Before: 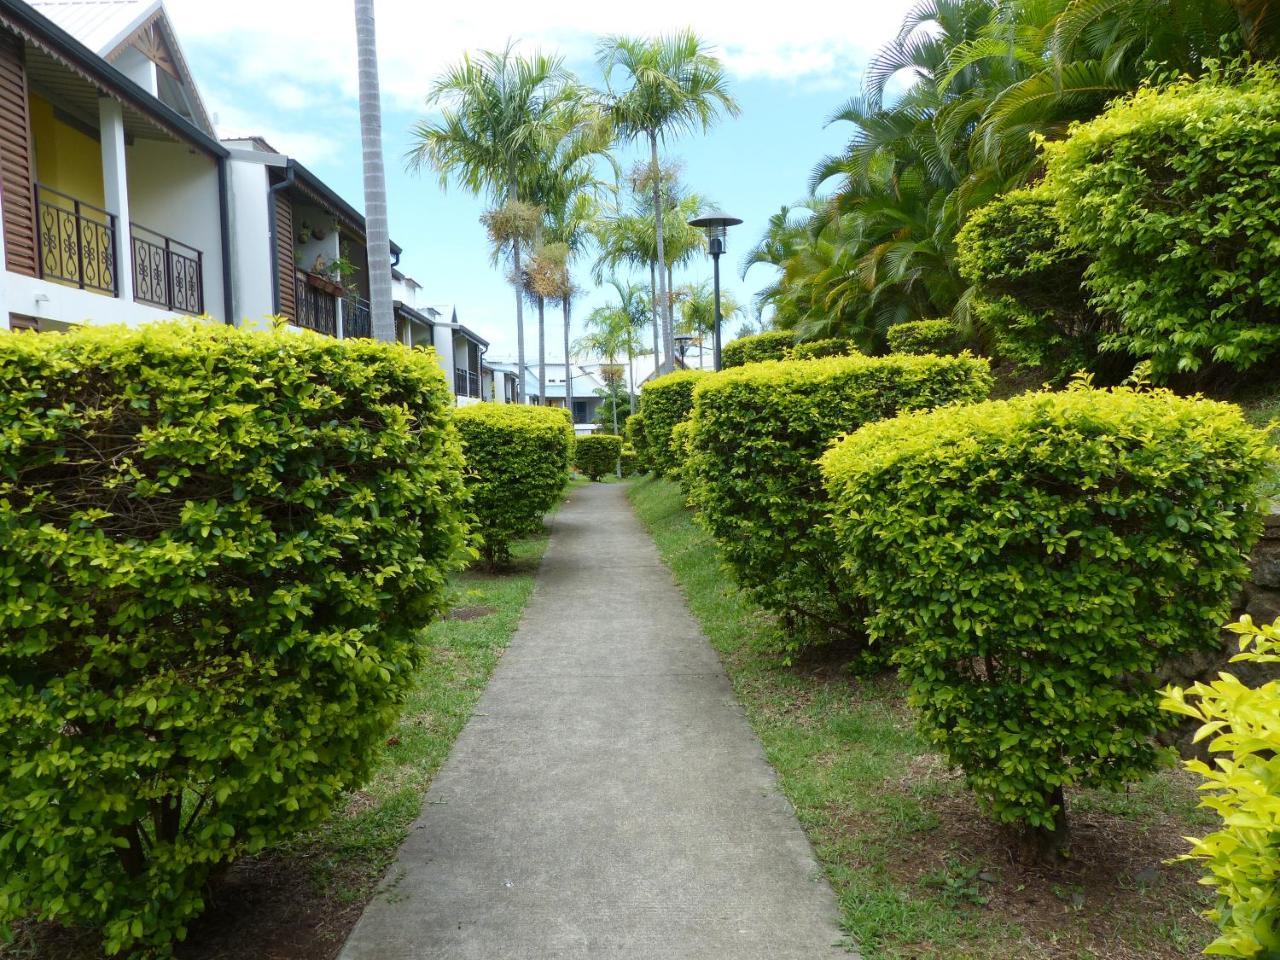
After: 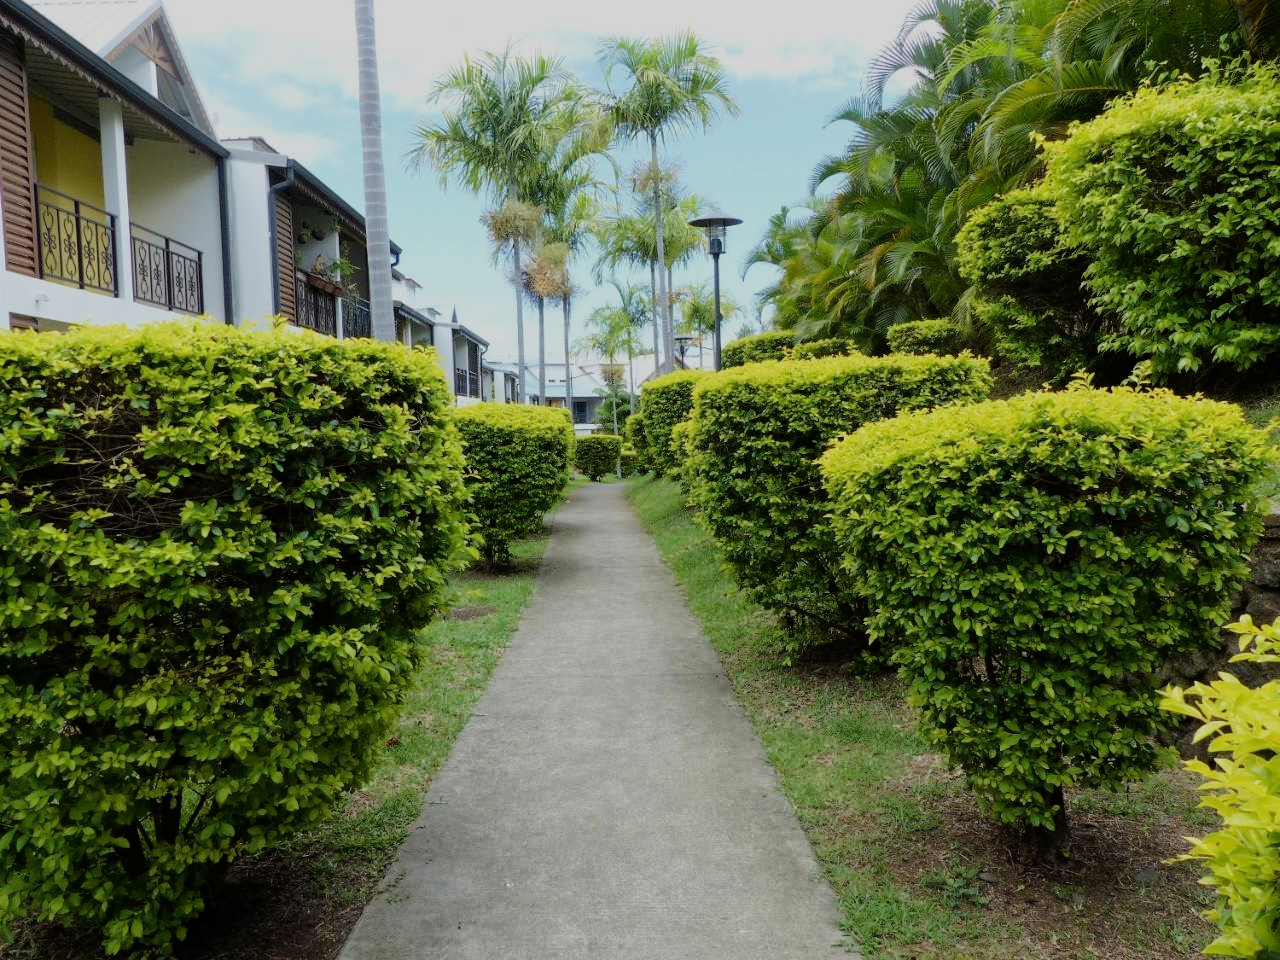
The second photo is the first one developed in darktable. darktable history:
filmic rgb: black relative exposure -7.65 EV, white relative exposure 4.56 EV, threshold 5.97 EV, hardness 3.61, enable highlight reconstruction true
